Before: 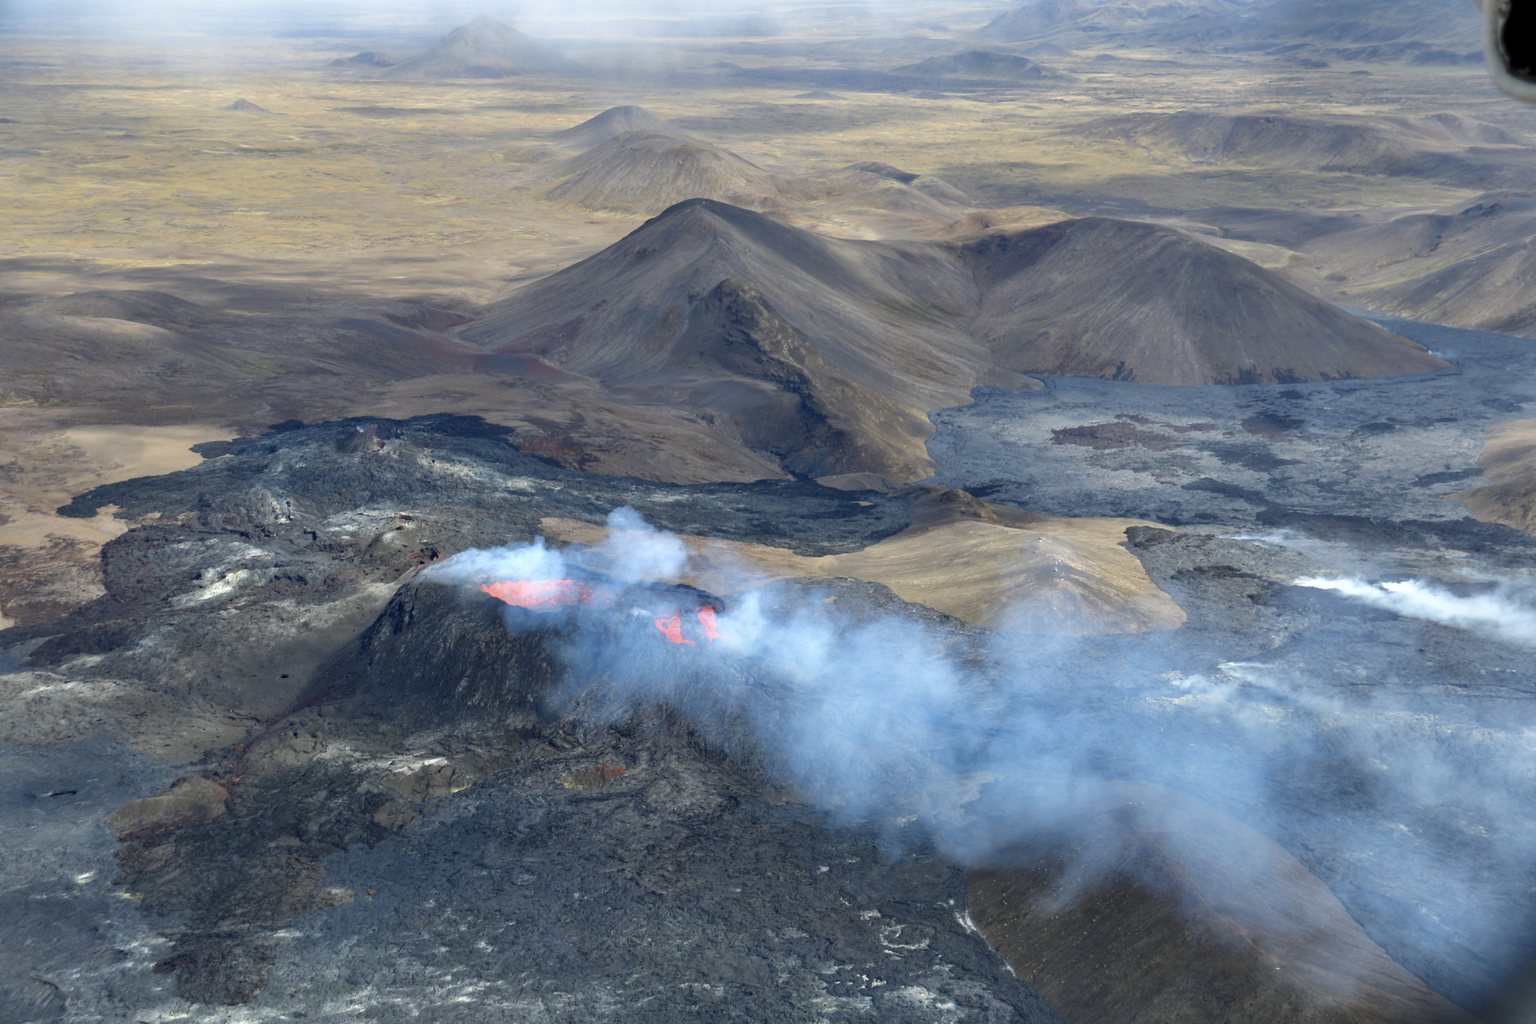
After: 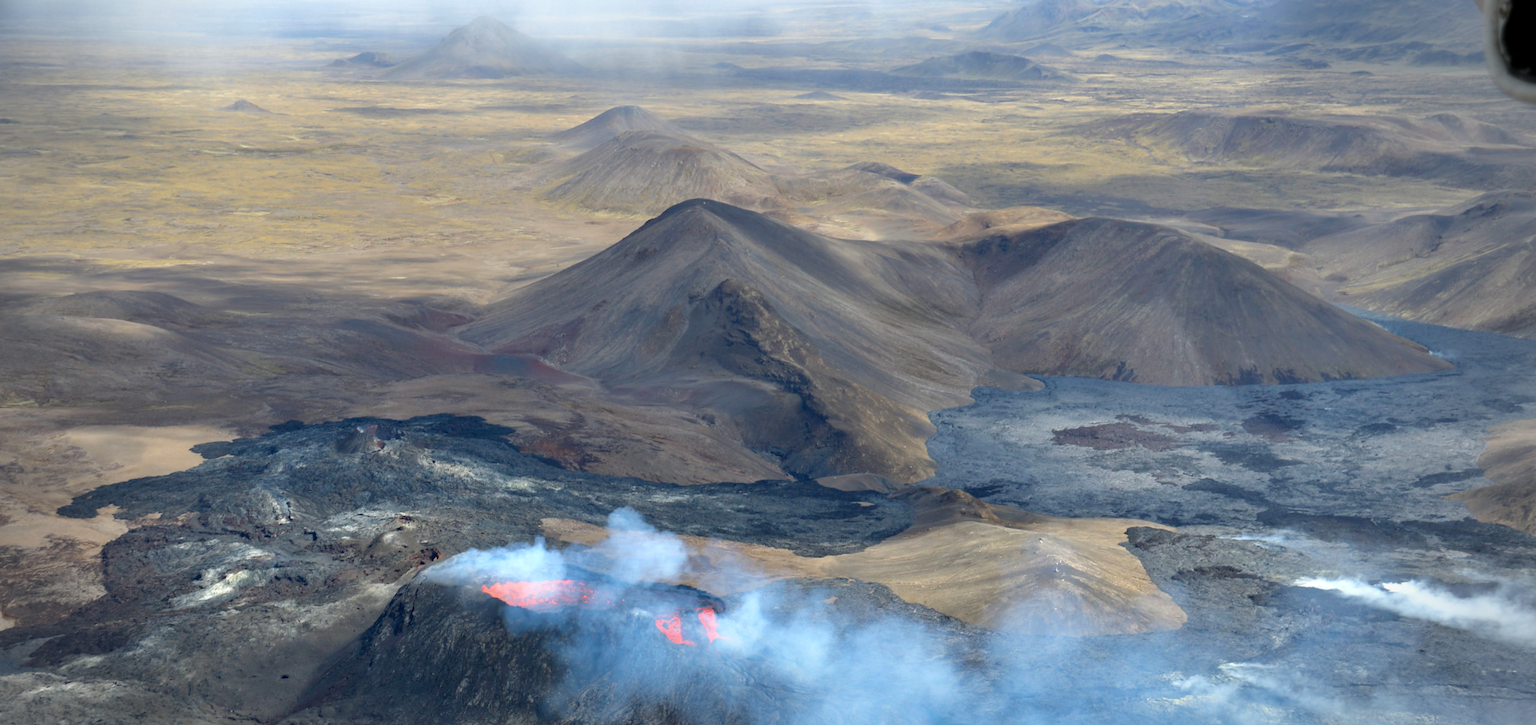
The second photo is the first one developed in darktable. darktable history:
crop: right 0%, bottom 29.134%
vignetting: on, module defaults
